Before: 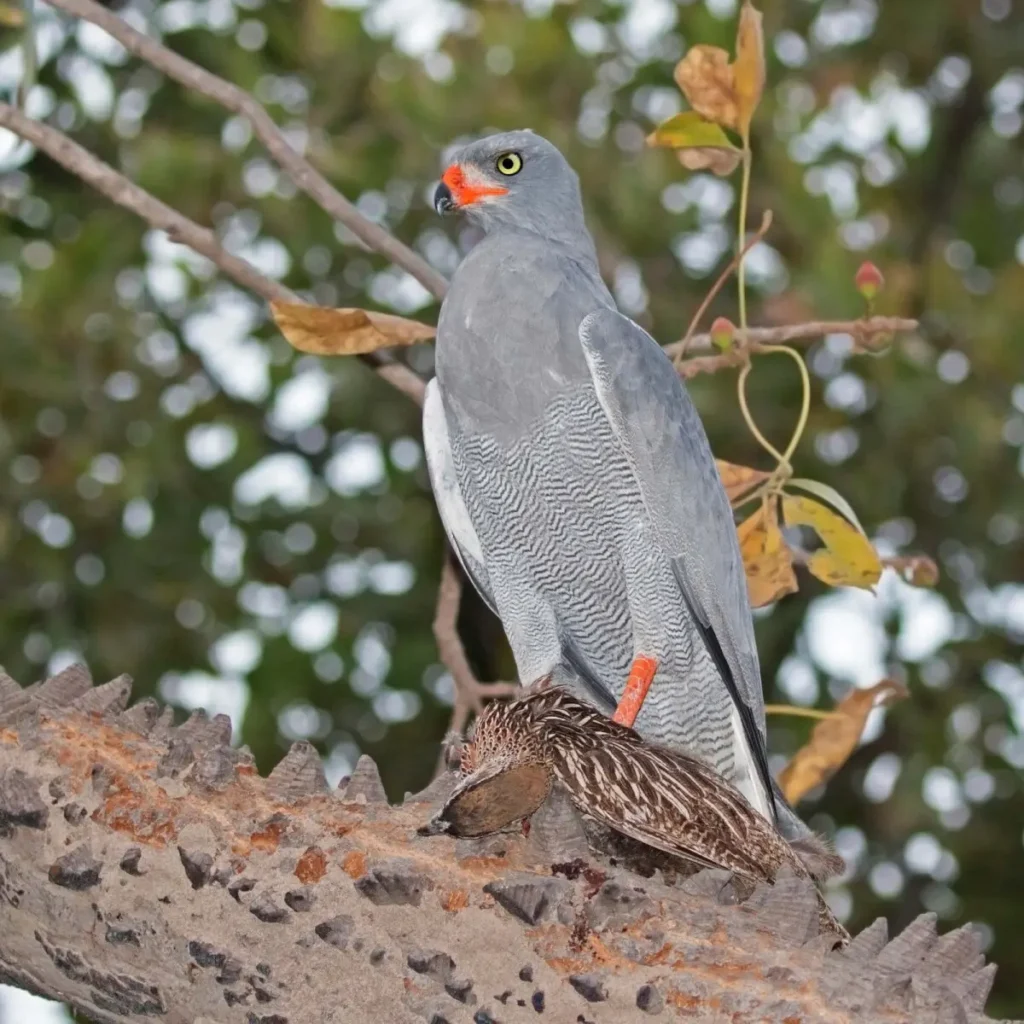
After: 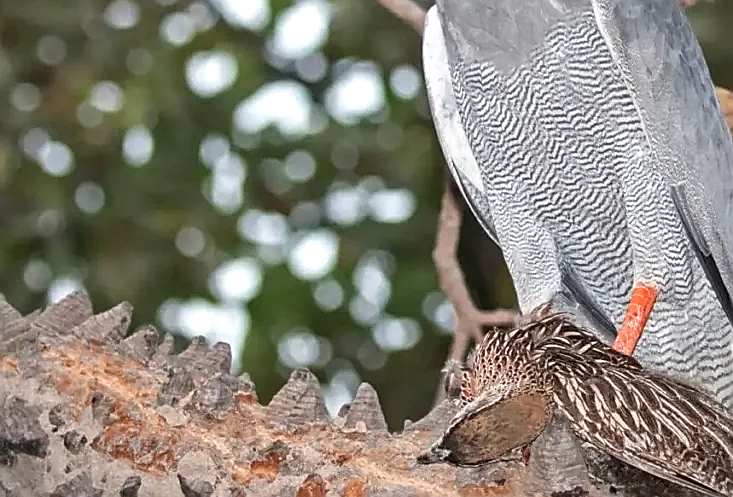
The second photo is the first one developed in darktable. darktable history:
contrast brightness saturation: saturation -0.058
local contrast: on, module defaults
sharpen: radius 1.403, amount 1.239, threshold 0.621
crop: top 36.416%, right 28.359%, bottom 15.007%
shadows and highlights: soften with gaussian
exposure: exposure 0.404 EV, compensate exposure bias true, compensate highlight preservation false
vignetting: fall-off start 85.16%, fall-off radius 79.77%, width/height ratio 1.226
